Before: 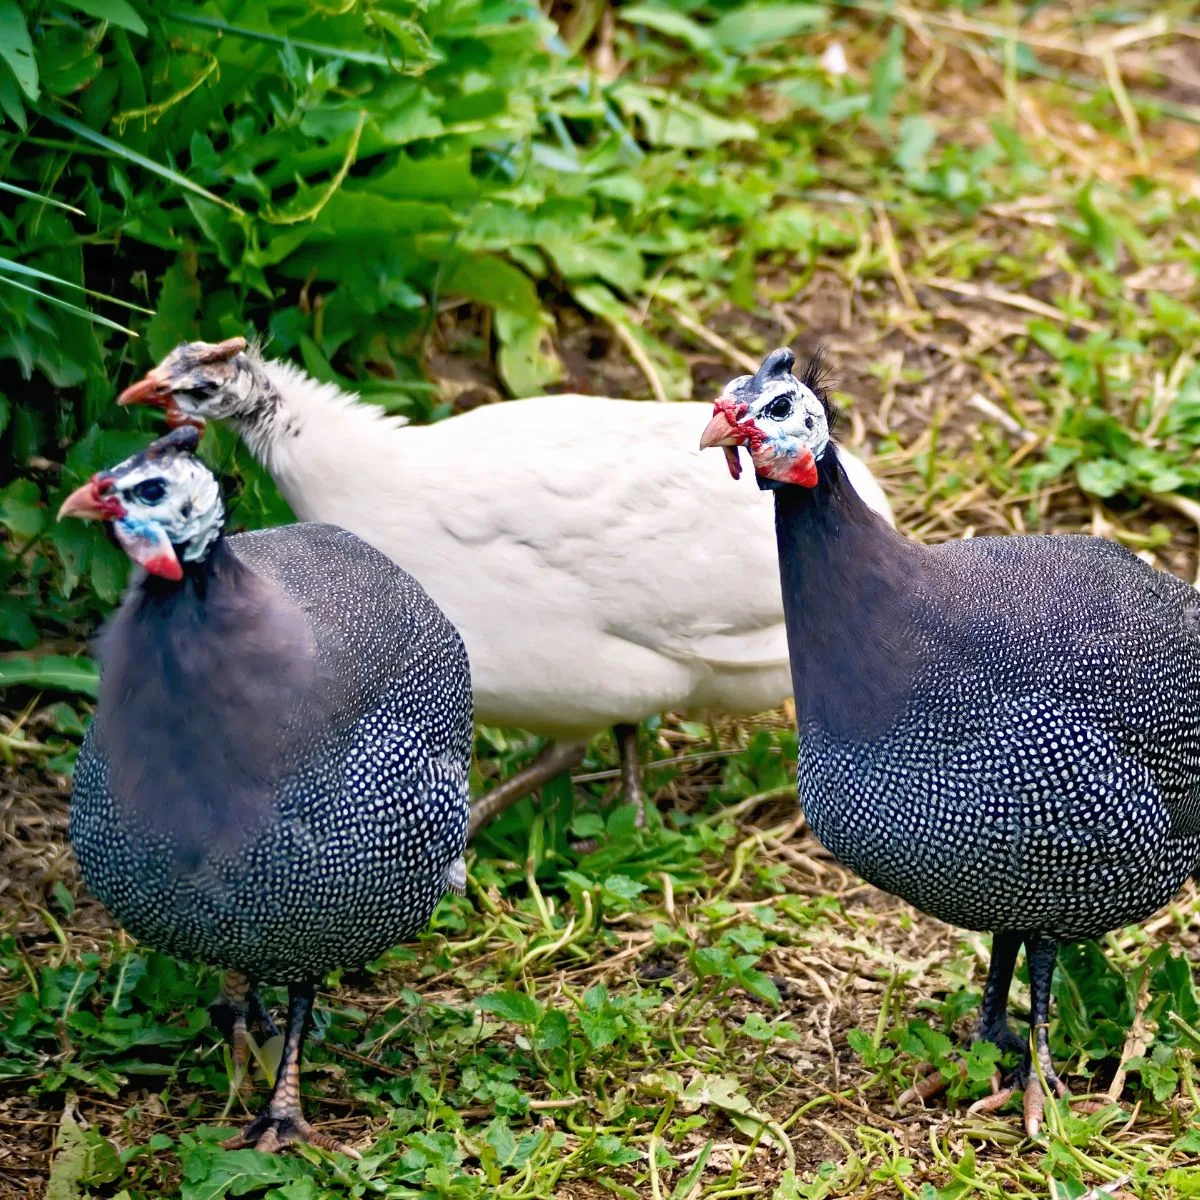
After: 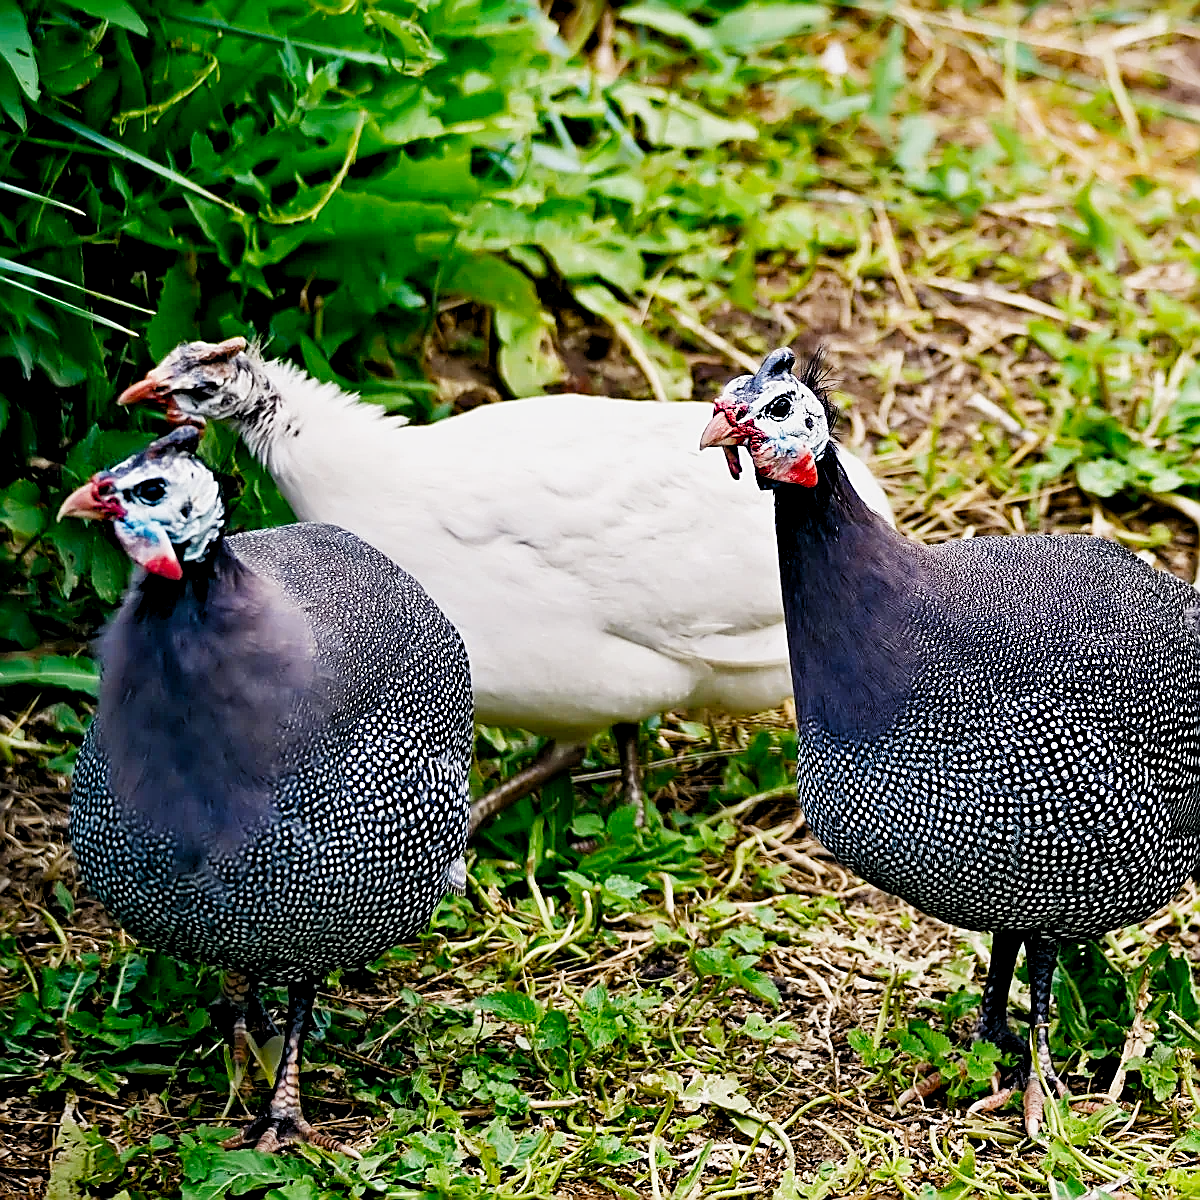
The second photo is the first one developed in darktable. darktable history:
sharpen: radius 1.667, amount 1.282
color correction: highlights b* 0.045, saturation 0.982
levels: levels [0.016, 0.484, 0.953]
filmic rgb: black relative exposure -7.65 EV, white relative exposure 4.56 EV, hardness 3.61, contrast 1.254, add noise in highlights 0, preserve chrominance no, color science v3 (2019), use custom middle-gray values true, contrast in highlights soft
